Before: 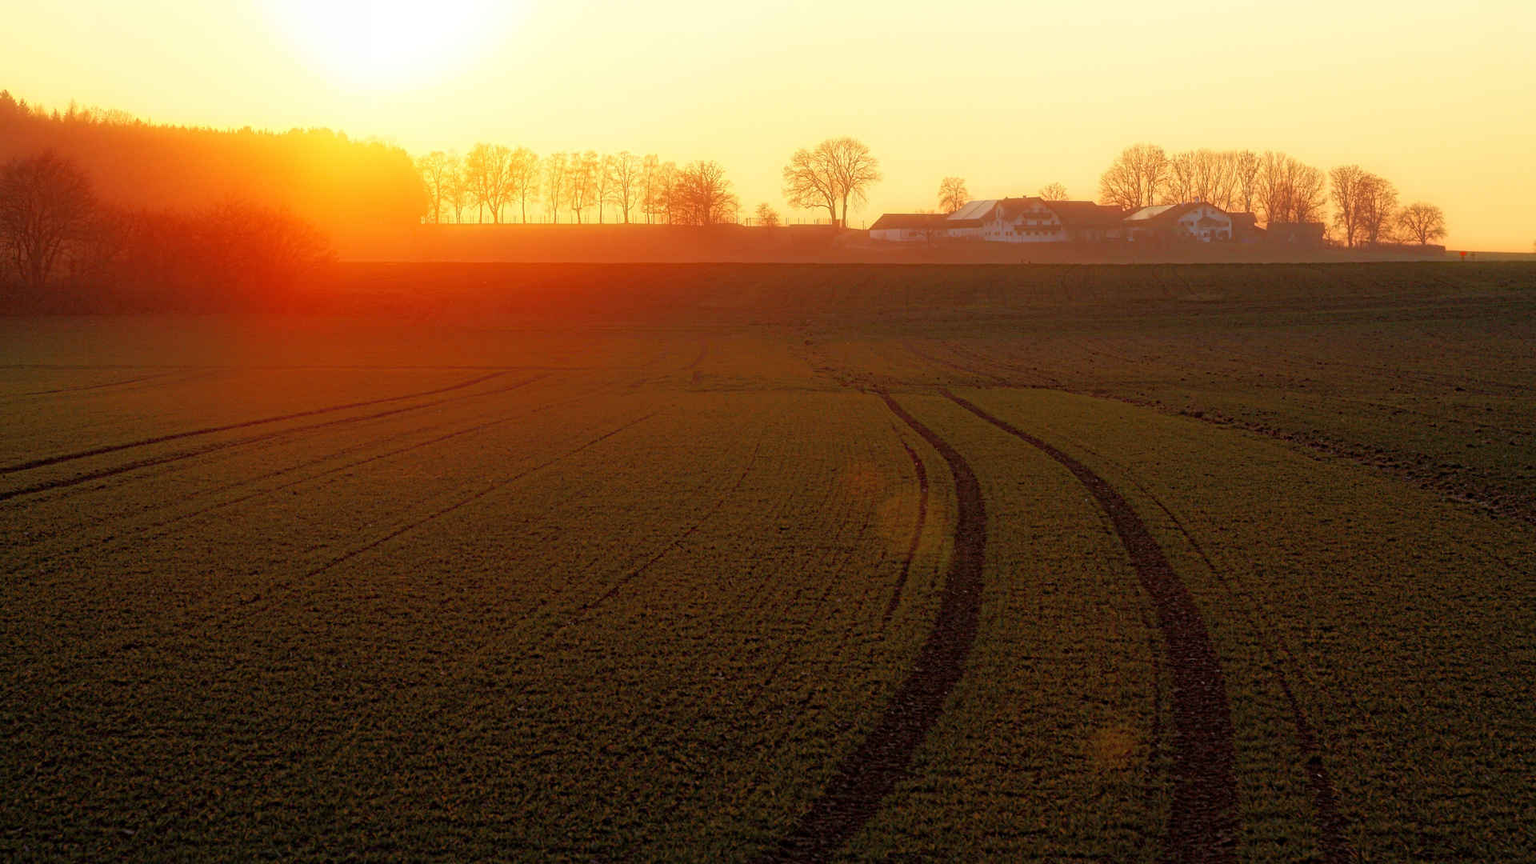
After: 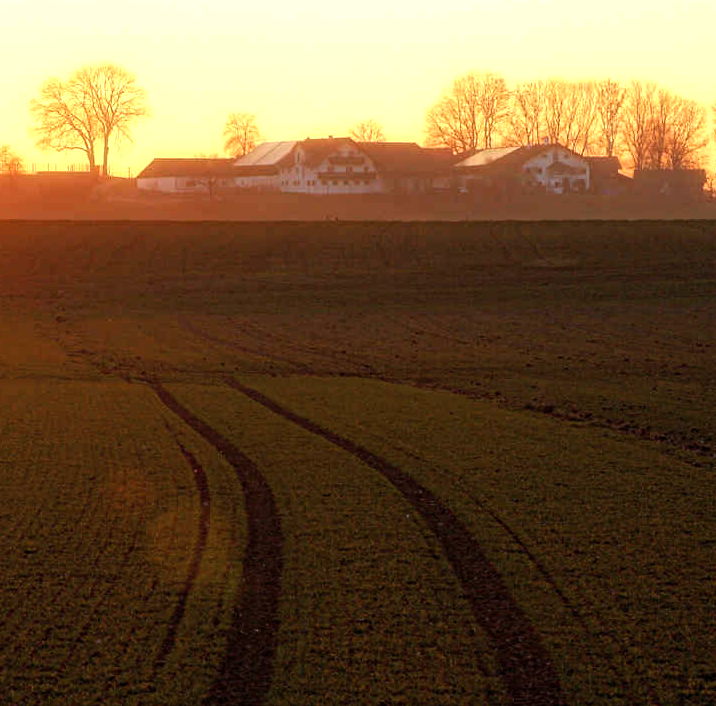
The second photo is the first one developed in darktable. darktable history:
crop and rotate: left 49.494%, top 10.154%, right 13.178%, bottom 24.457%
tone equalizer: -8 EV -0.771 EV, -7 EV -0.692 EV, -6 EV -0.623 EV, -5 EV -0.385 EV, -3 EV 0.367 EV, -2 EV 0.6 EV, -1 EV 0.69 EV, +0 EV 0.723 EV, edges refinement/feathering 500, mask exposure compensation -1.57 EV, preserve details no
